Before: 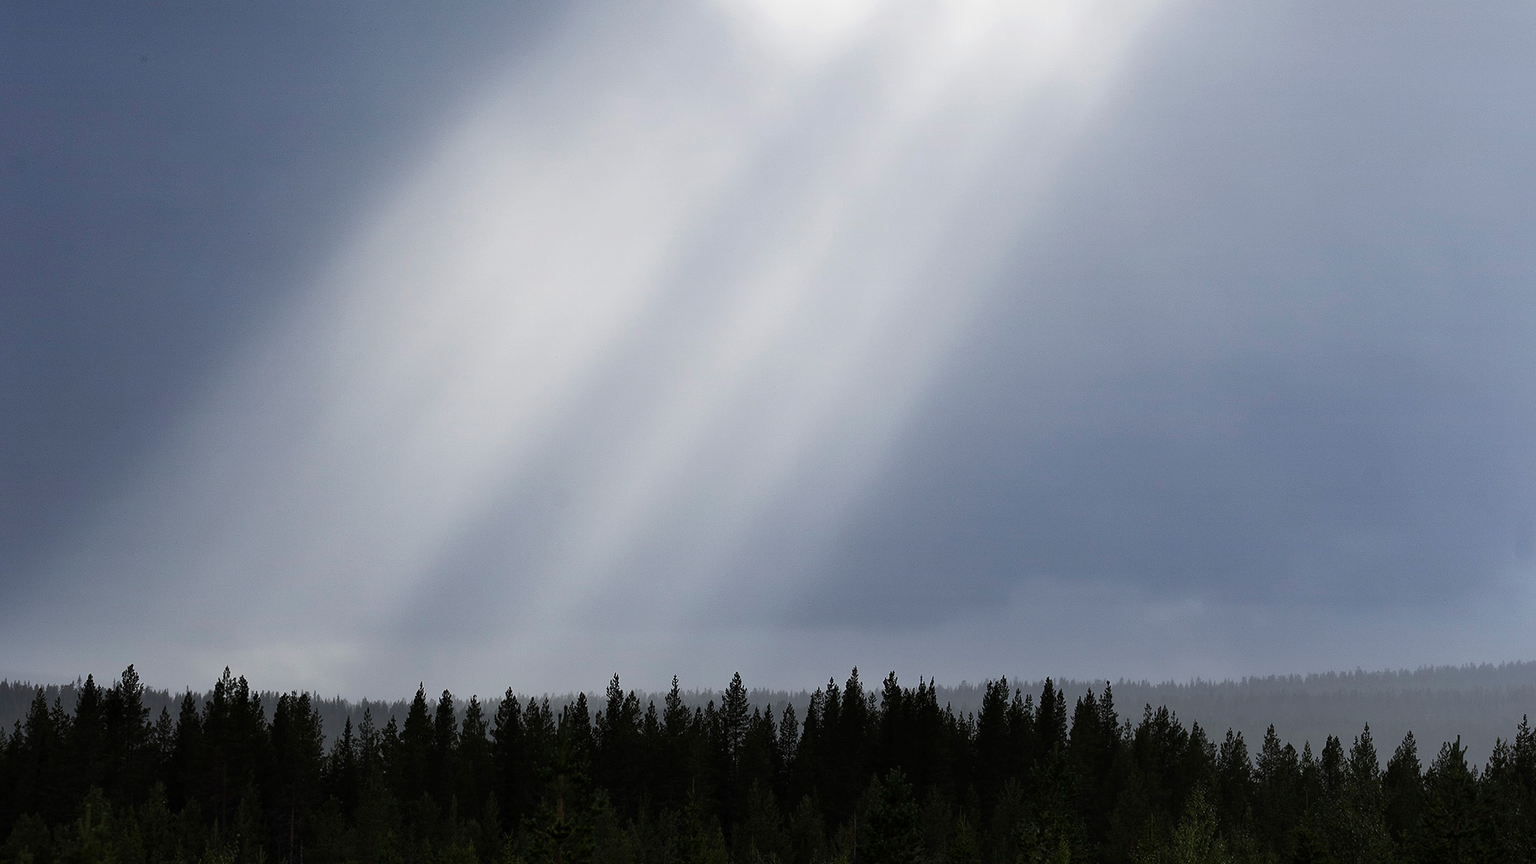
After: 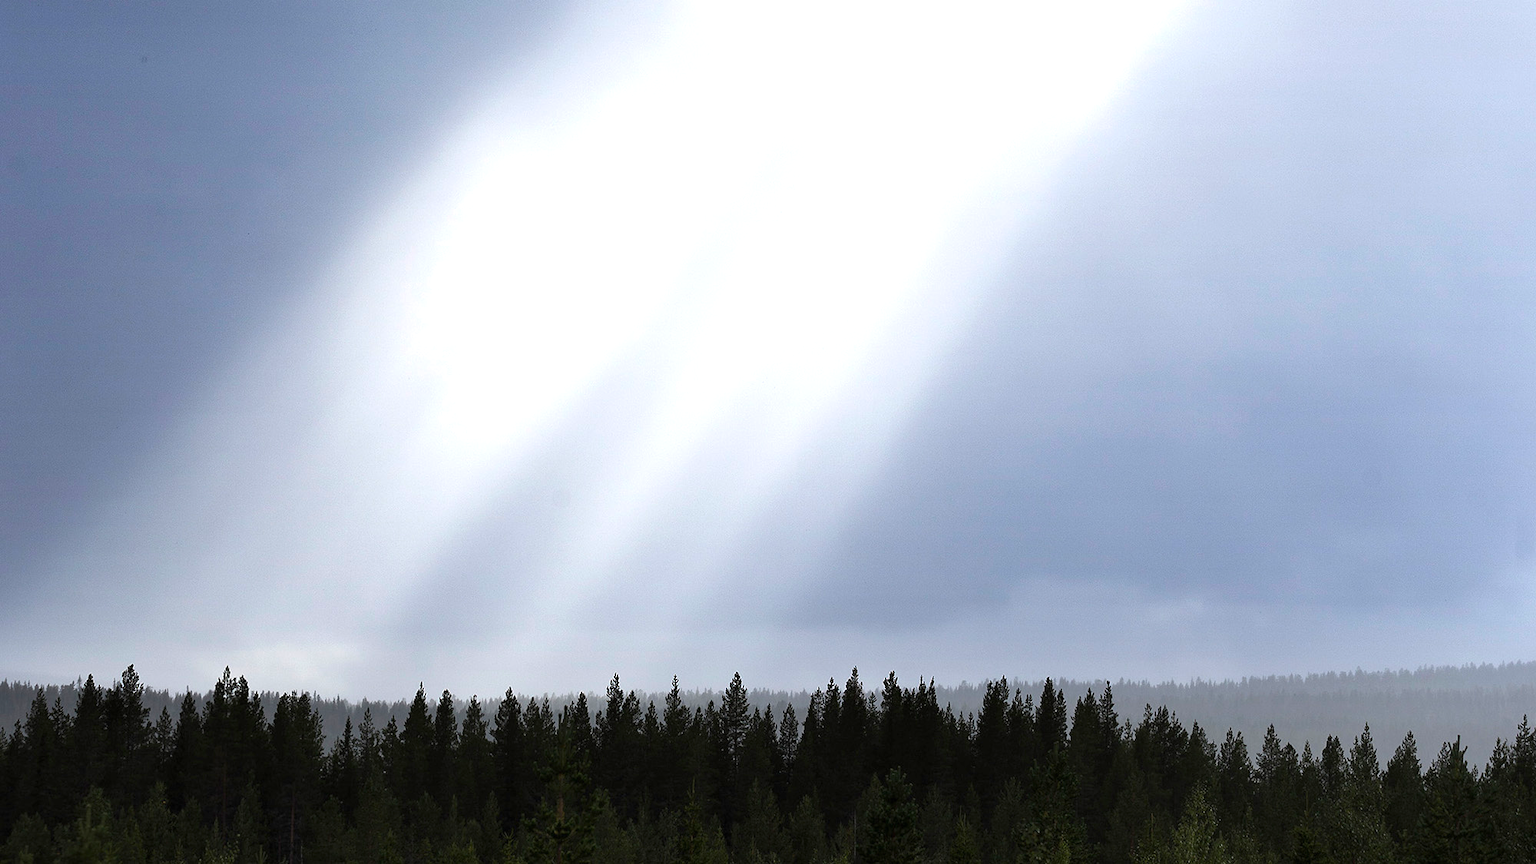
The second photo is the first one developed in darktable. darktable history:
exposure: black level correction 0, exposure 0.954 EV, compensate exposure bias true, compensate highlight preservation false
